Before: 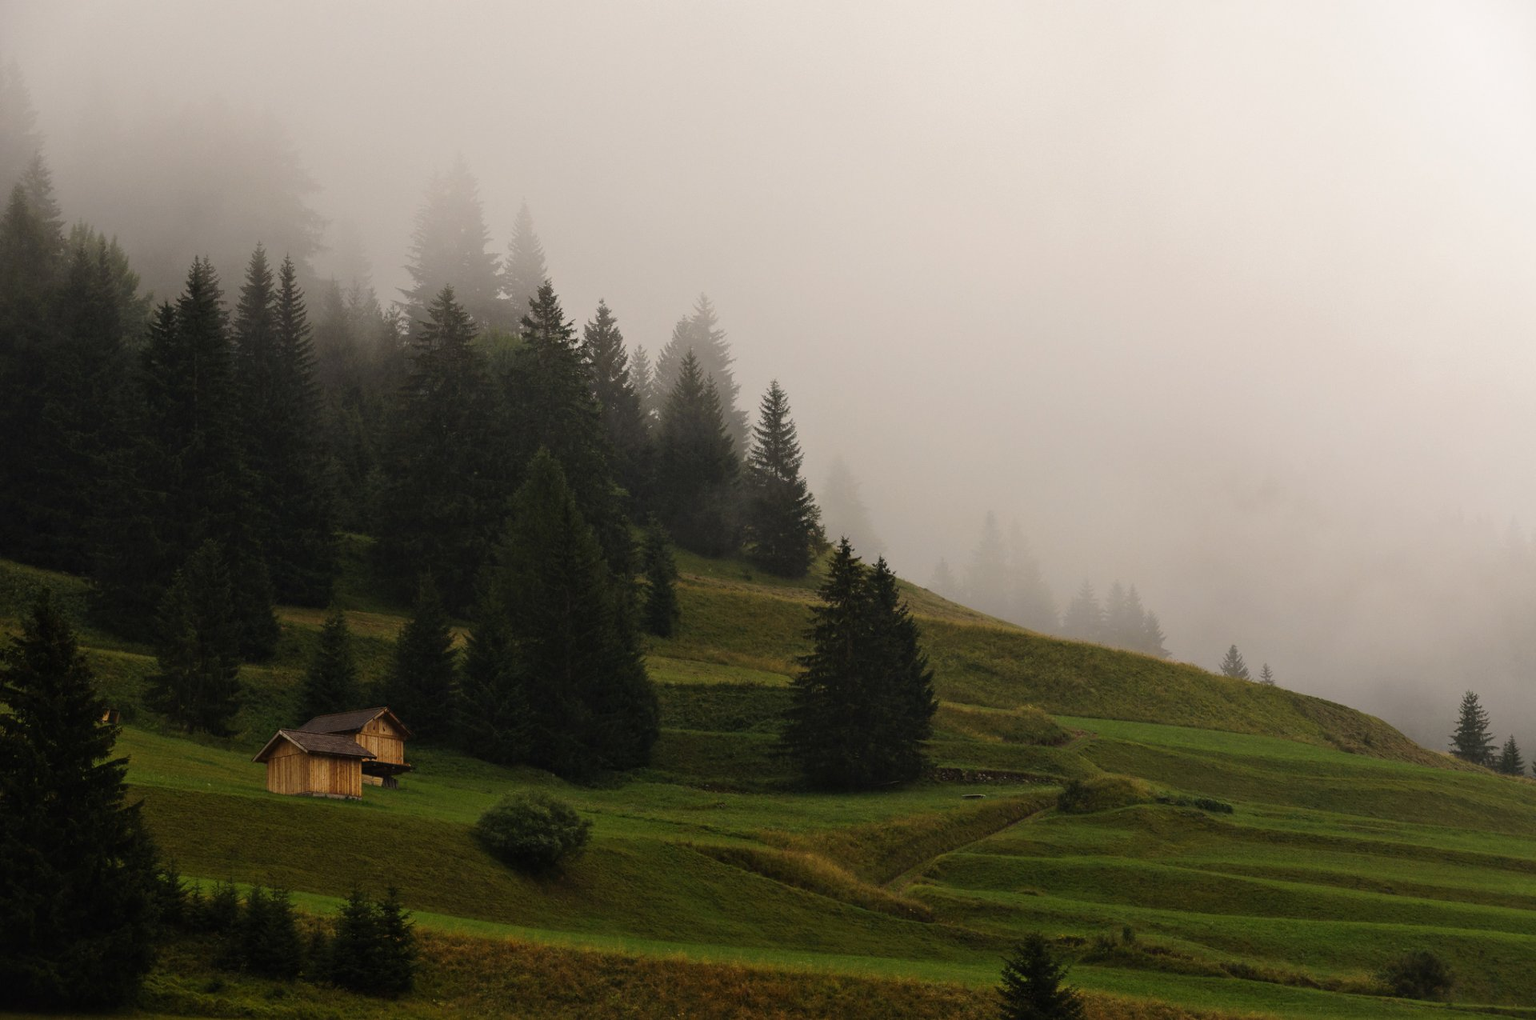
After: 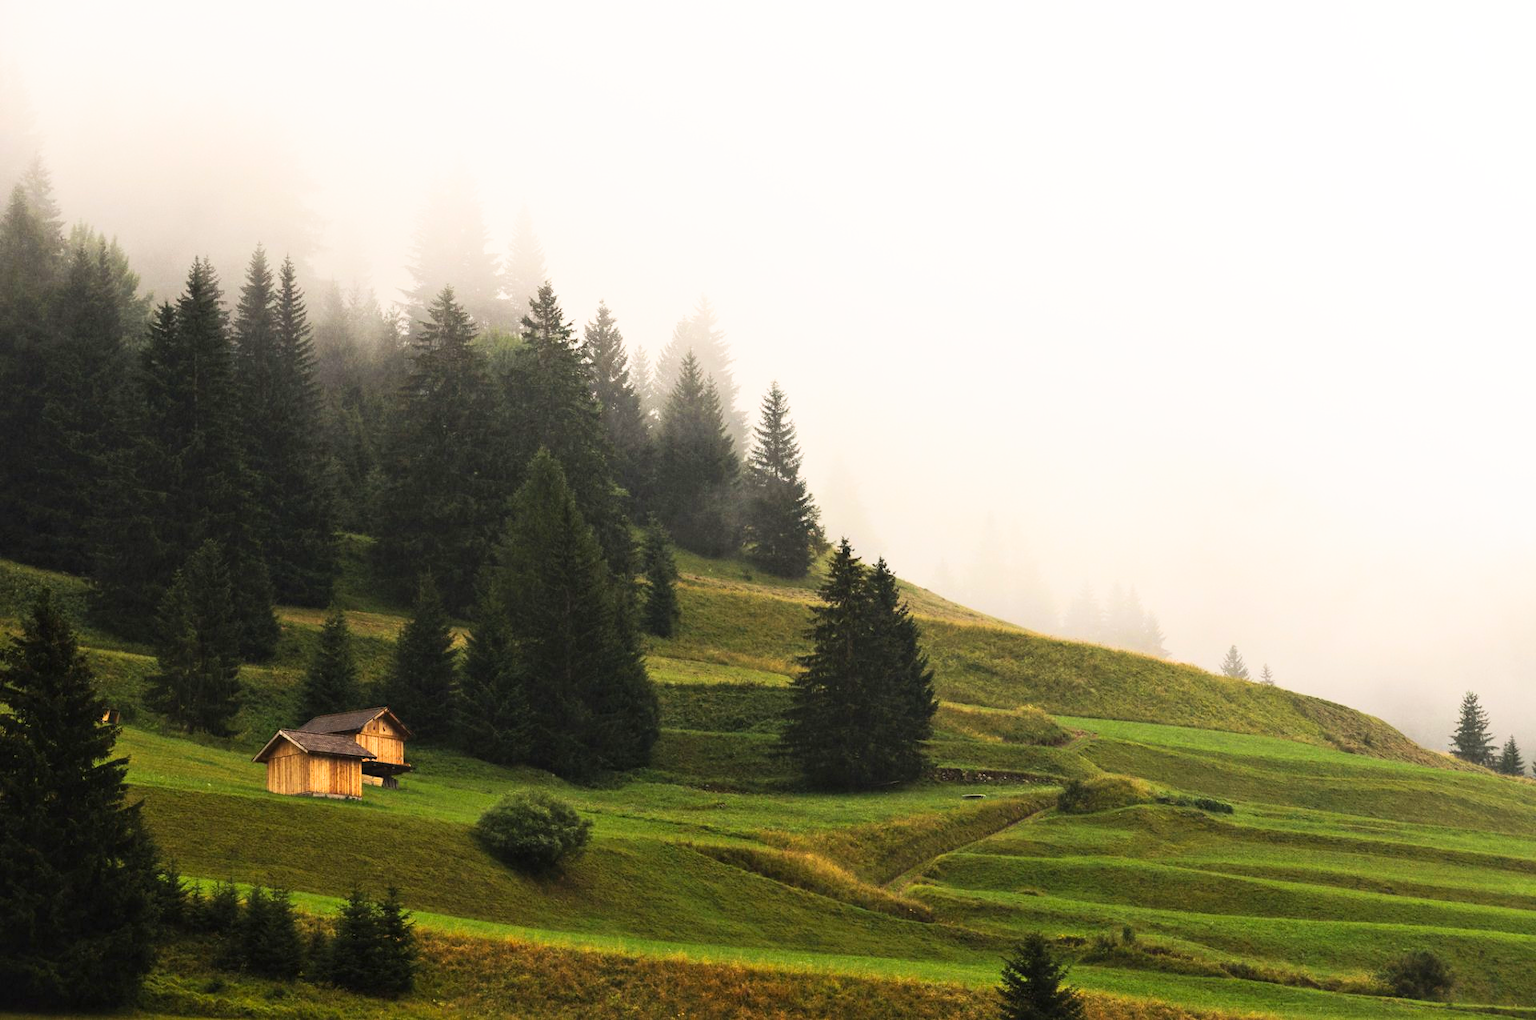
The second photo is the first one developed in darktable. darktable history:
tone curve: curves: ch0 [(0, 0) (0.055, 0.057) (0.258, 0.307) (0.434, 0.543) (0.517, 0.657) (0.745, 0.874) (1, 1)]; ch1 [(0, 0) (0.346, 0.307) (0.418, 0.383) (0.46, 0.439) (0.482, 0.493) (0.502, 0.503) (0.517, 0.514) (0.55, 0.561) (0.588, 0.603) (0.646, 0.688) (1, 1)]; ch2 [(0, 0) (0.346, 0.34) (0.431, 0.45) (0.485, 0.499) (0.5, 0.503) (0.527, 0.525) (0.545, 0.562) (0.679, 0.706) (1, 1)], color space Lab, linked channels, preserve colors none
base curve: curves: ch0 [(0, 0) (0.495, 0.917) (1, 1)], preserve colors none
